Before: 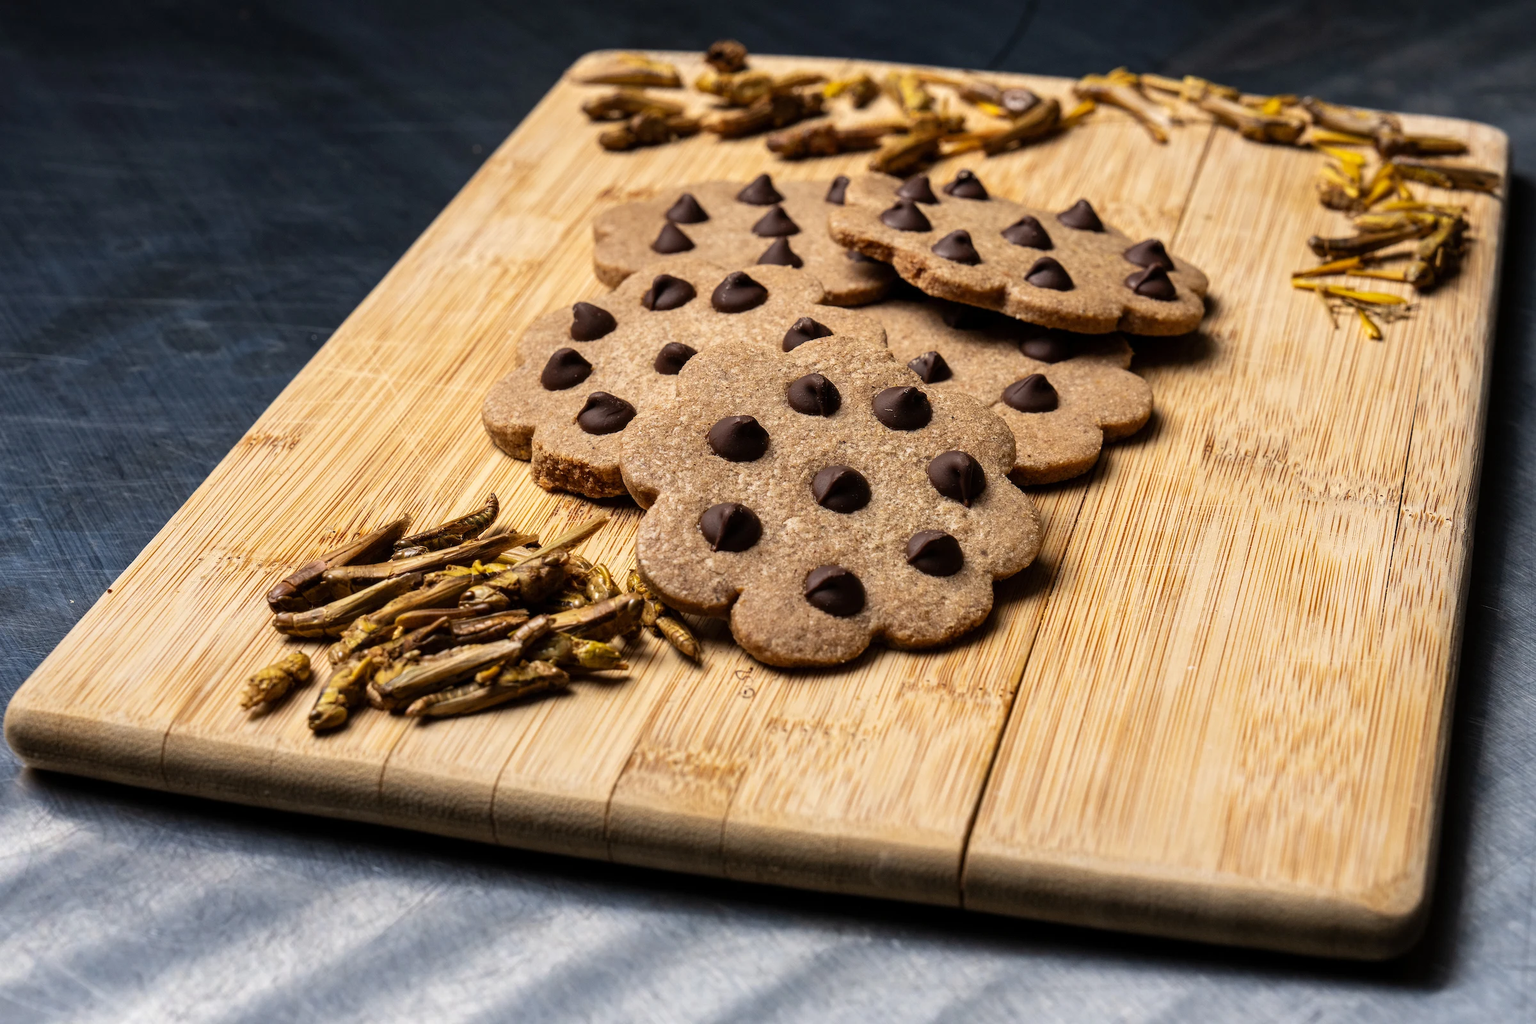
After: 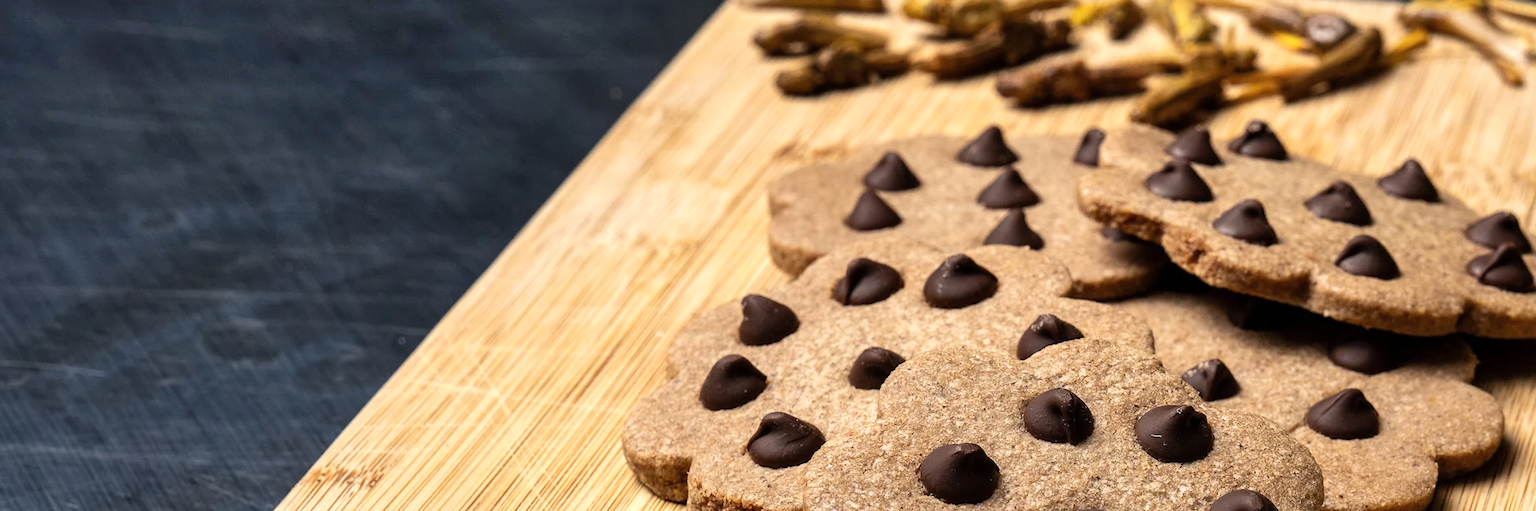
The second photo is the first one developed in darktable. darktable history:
crop: left 0.583%, top 7.634%, right 23.272%, bottom 54.363%
shadows and highlights: radius 46.53, white point adjustment 6.78, compress 80.07%, soften with gaussian
